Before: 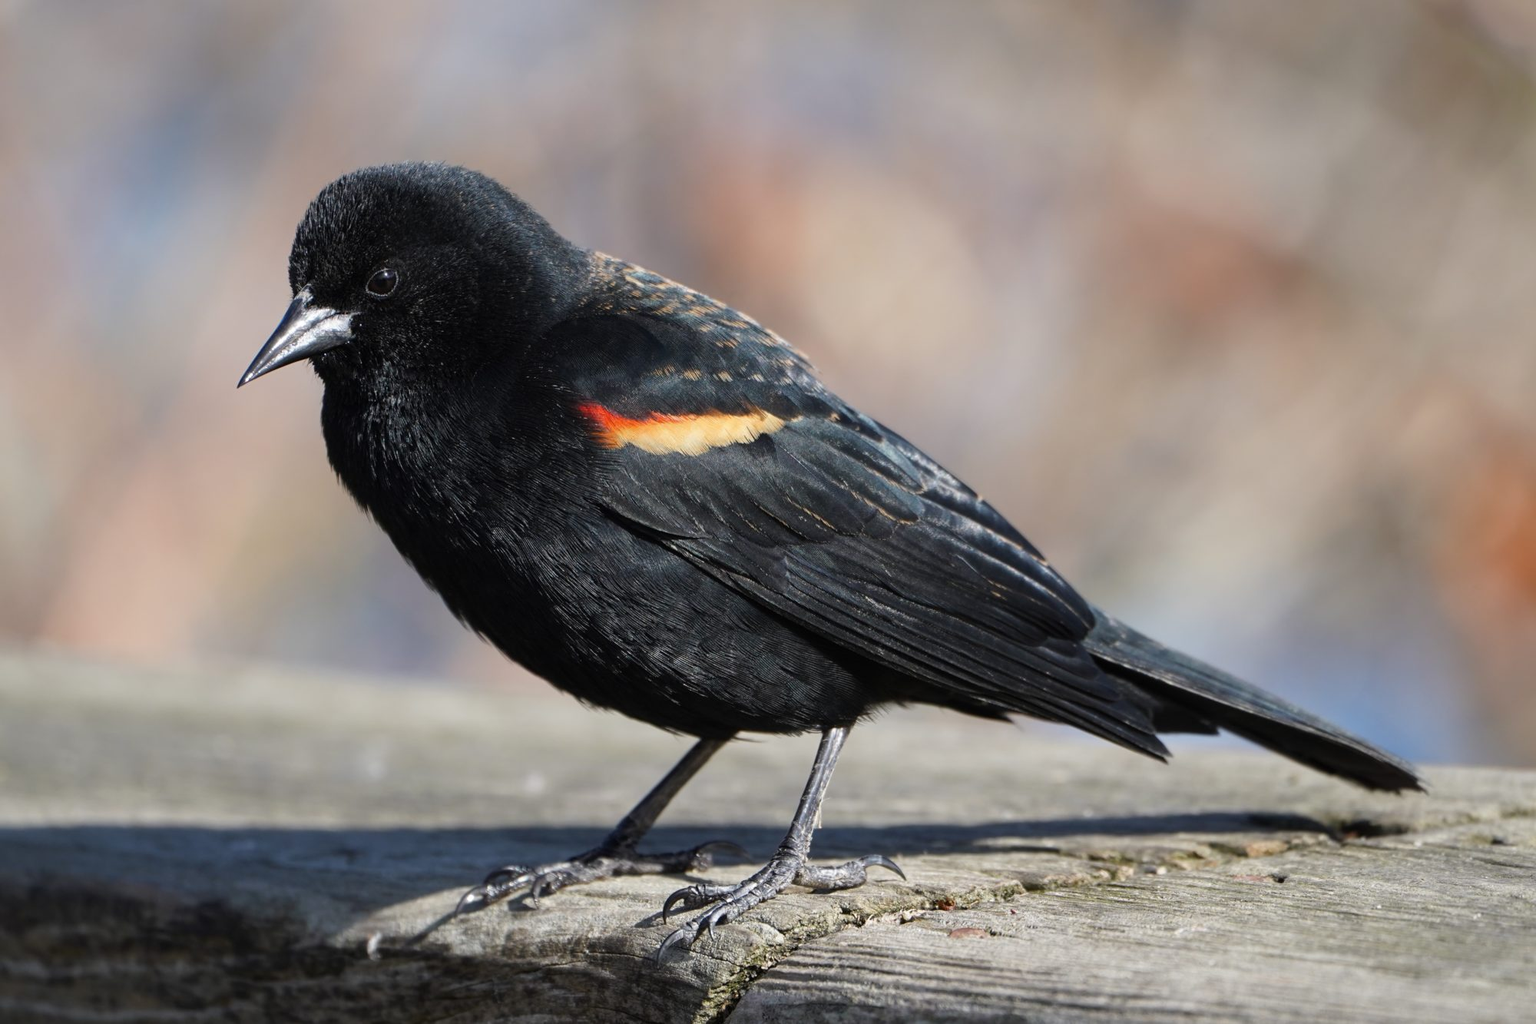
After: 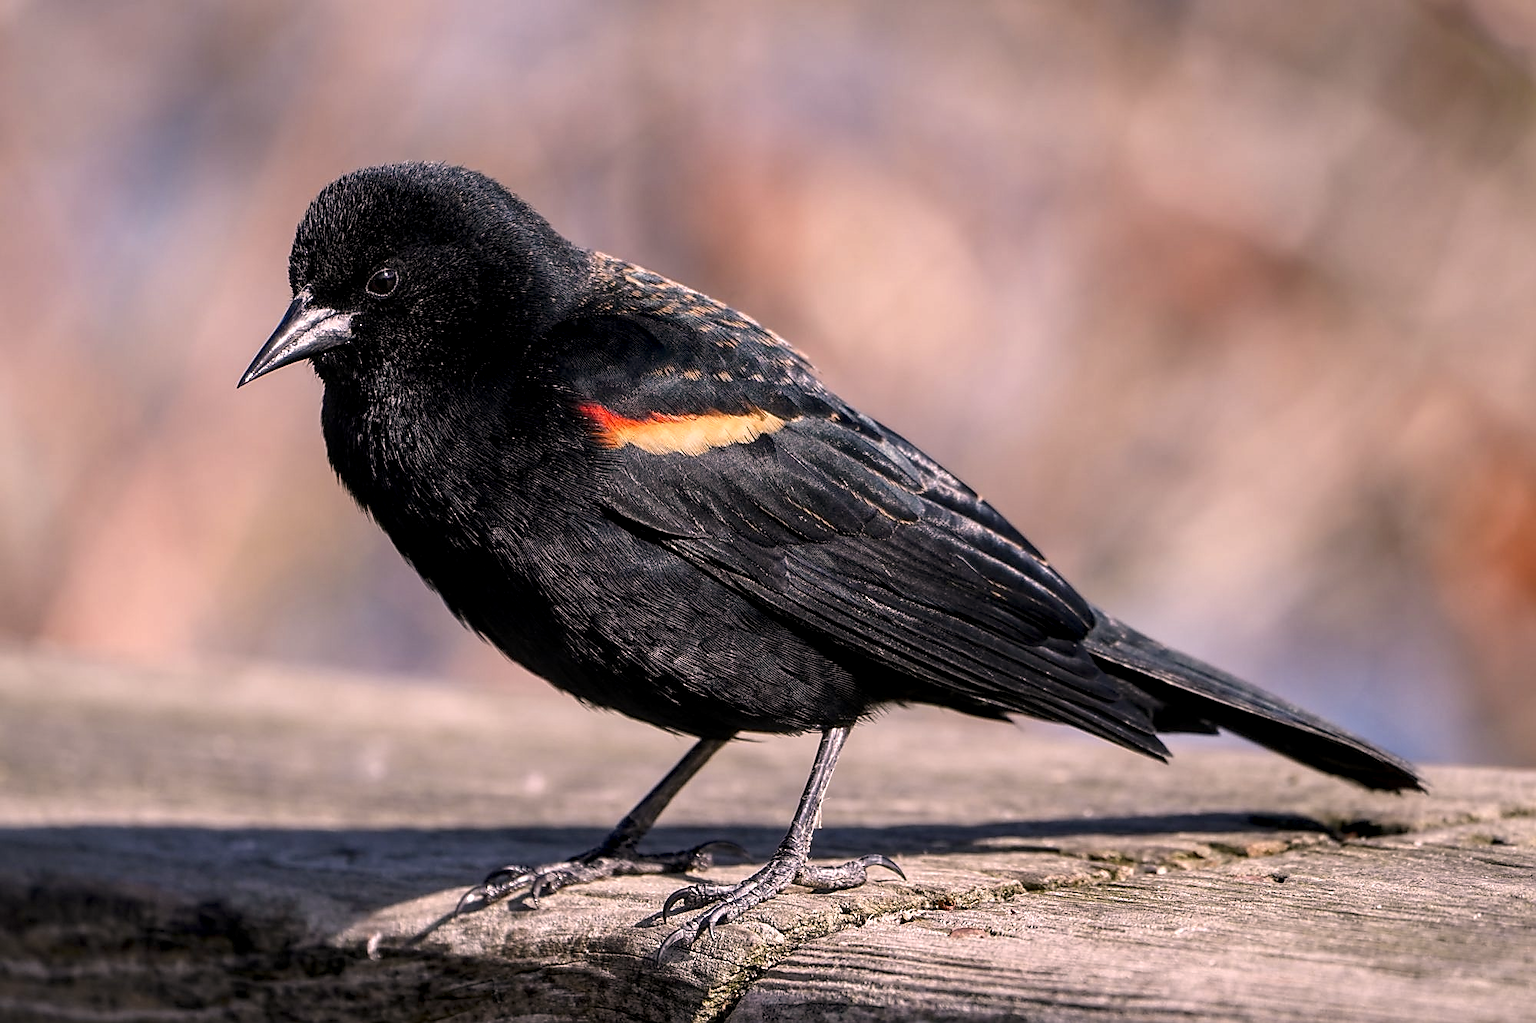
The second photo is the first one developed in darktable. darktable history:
color correction: highlights a* 14.69, highlights b* 4.71
sharpen: radius 1.375, amount 1.268, threshold 0.79
local contrast: detail 150%
